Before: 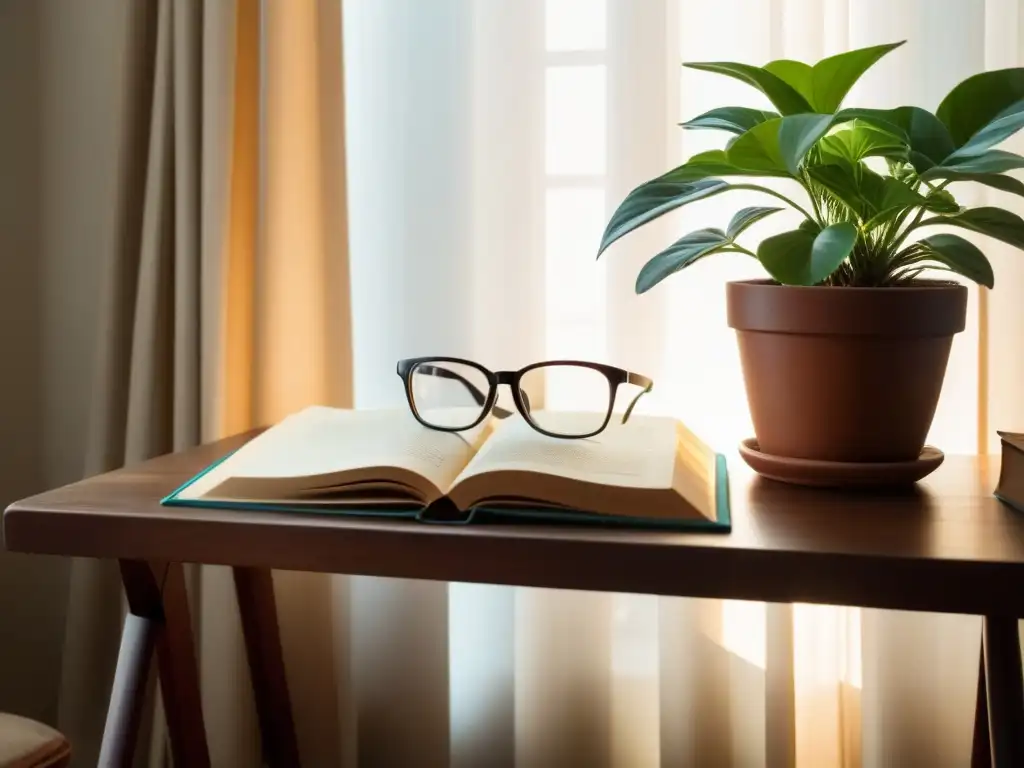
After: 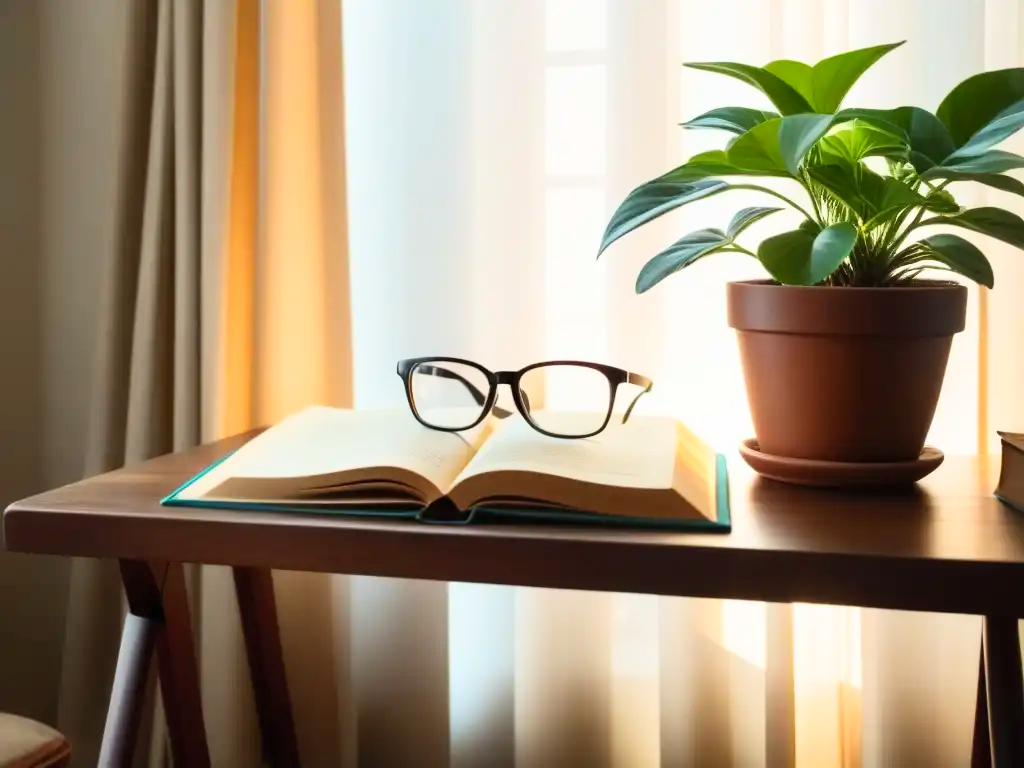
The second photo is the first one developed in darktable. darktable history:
contrast brightness saturation: contrast 0.196, brightness 0.157, saturation 0.221
